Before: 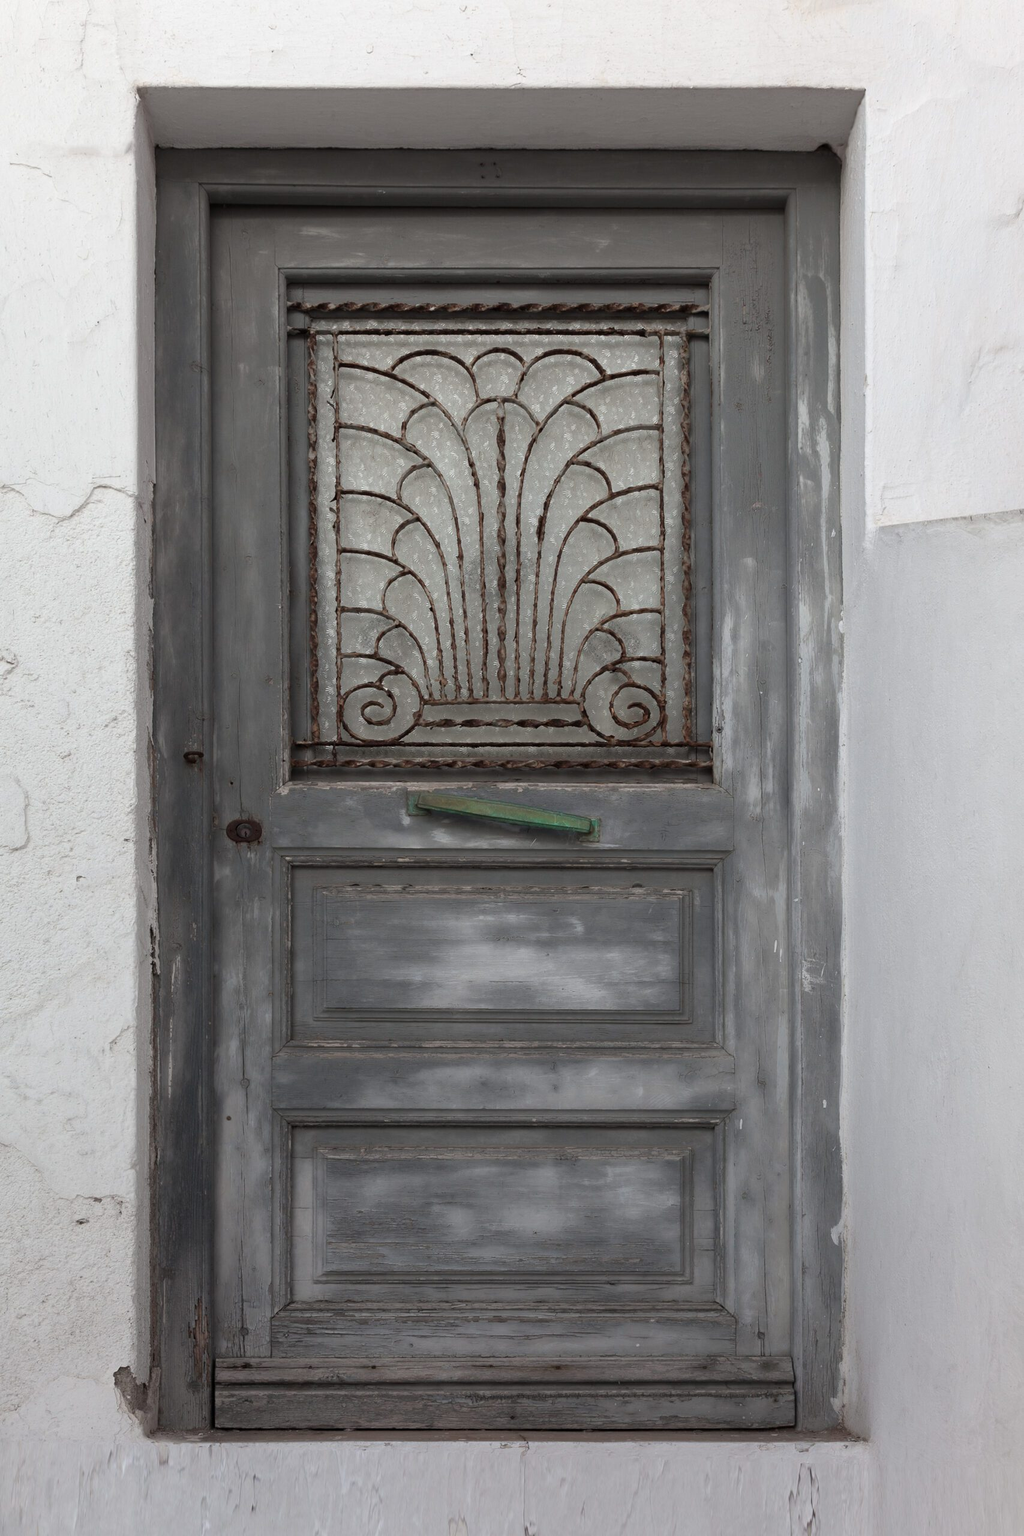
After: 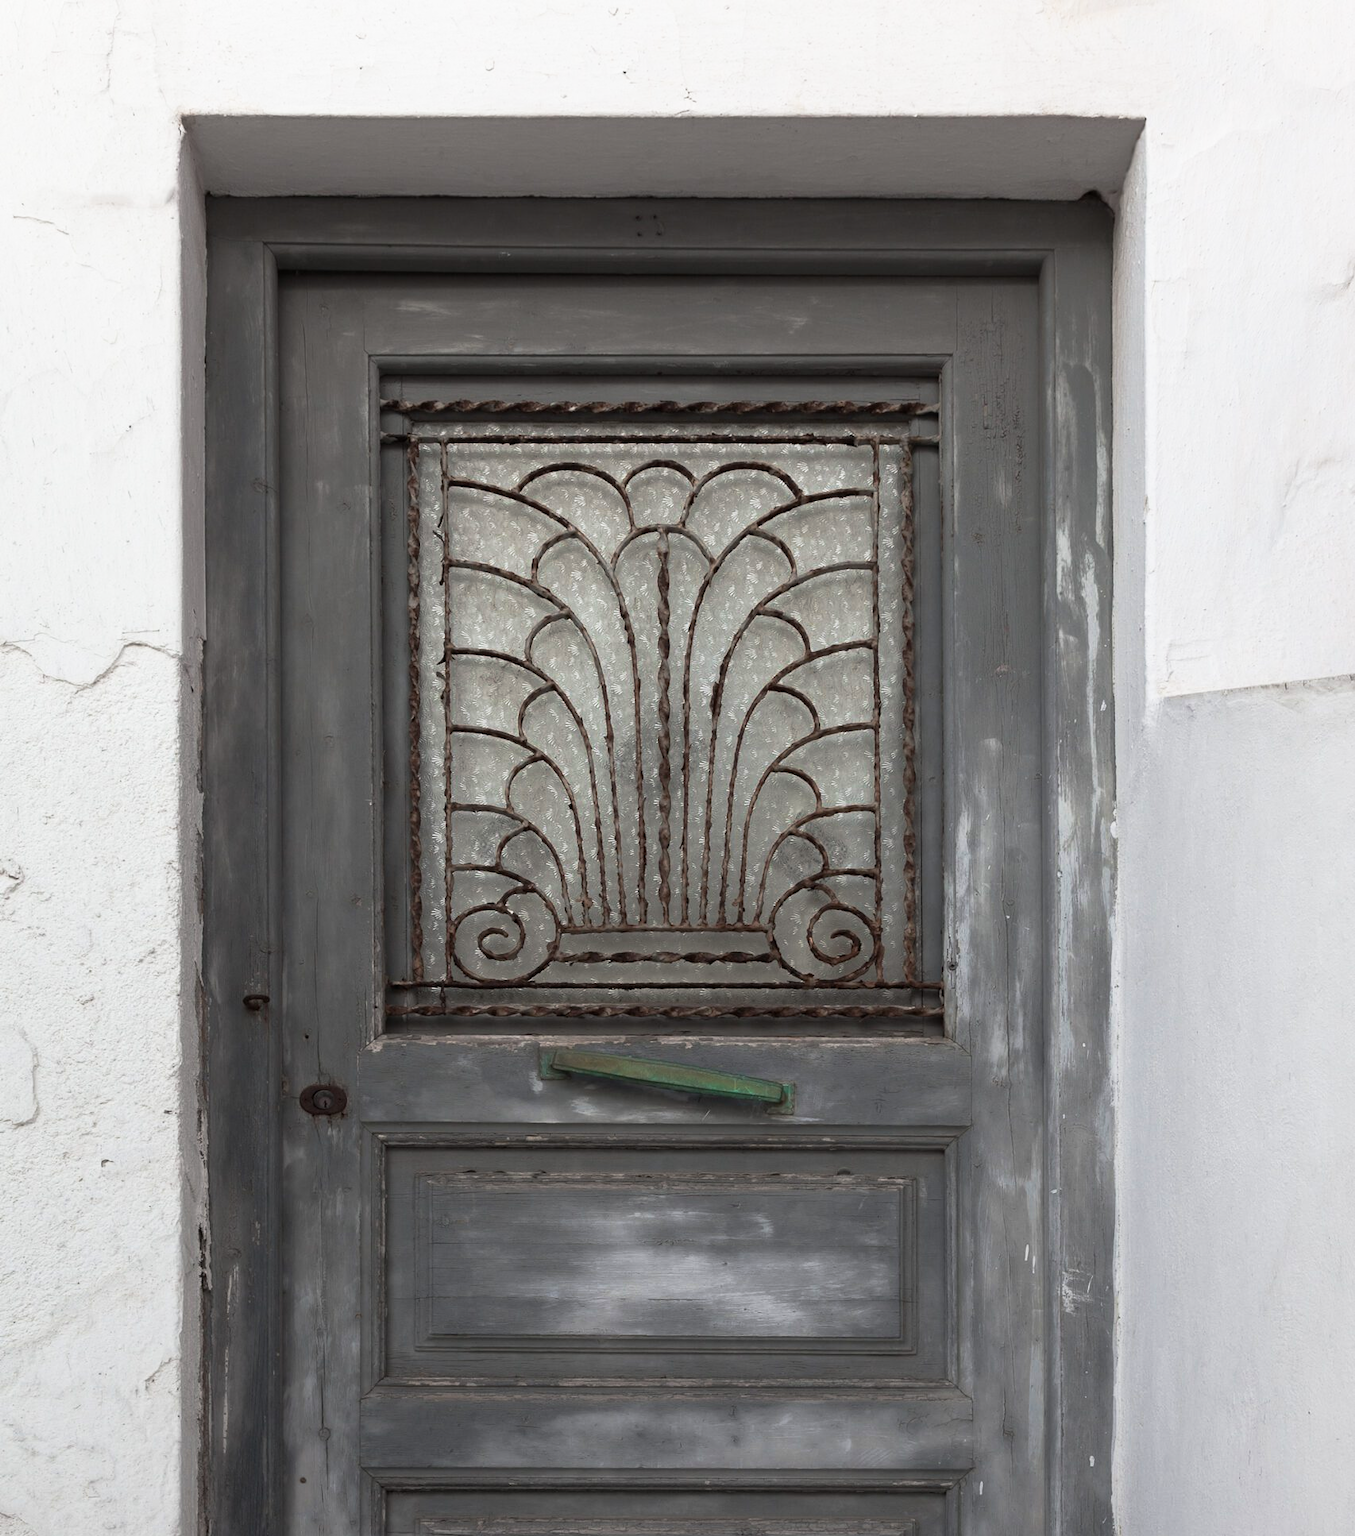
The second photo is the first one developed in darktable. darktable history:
crop: bottom 24.426%
color zones: curves: ch1 [(0, 0.455) (0.063, 0.455) (0.286, 0.495) (0.429, 0.5) (0.571, 0.5) (0.714, 0.5) (0.857, 0.5) (1, 0.455)]; ch2 [(0, 0.532) (0.063, 0.521) (0.233, 0.447) (0.429, 0.489) (0.571, 0.5) (0.714, 0.5) (0.857, 0.5) (1, 0.532)]
base curve: curves: ch0 [(0, 0) (0.257, 0.25) (0.482, 0.586) (0.757, 0.871) (1, 1)], preserve colors none
